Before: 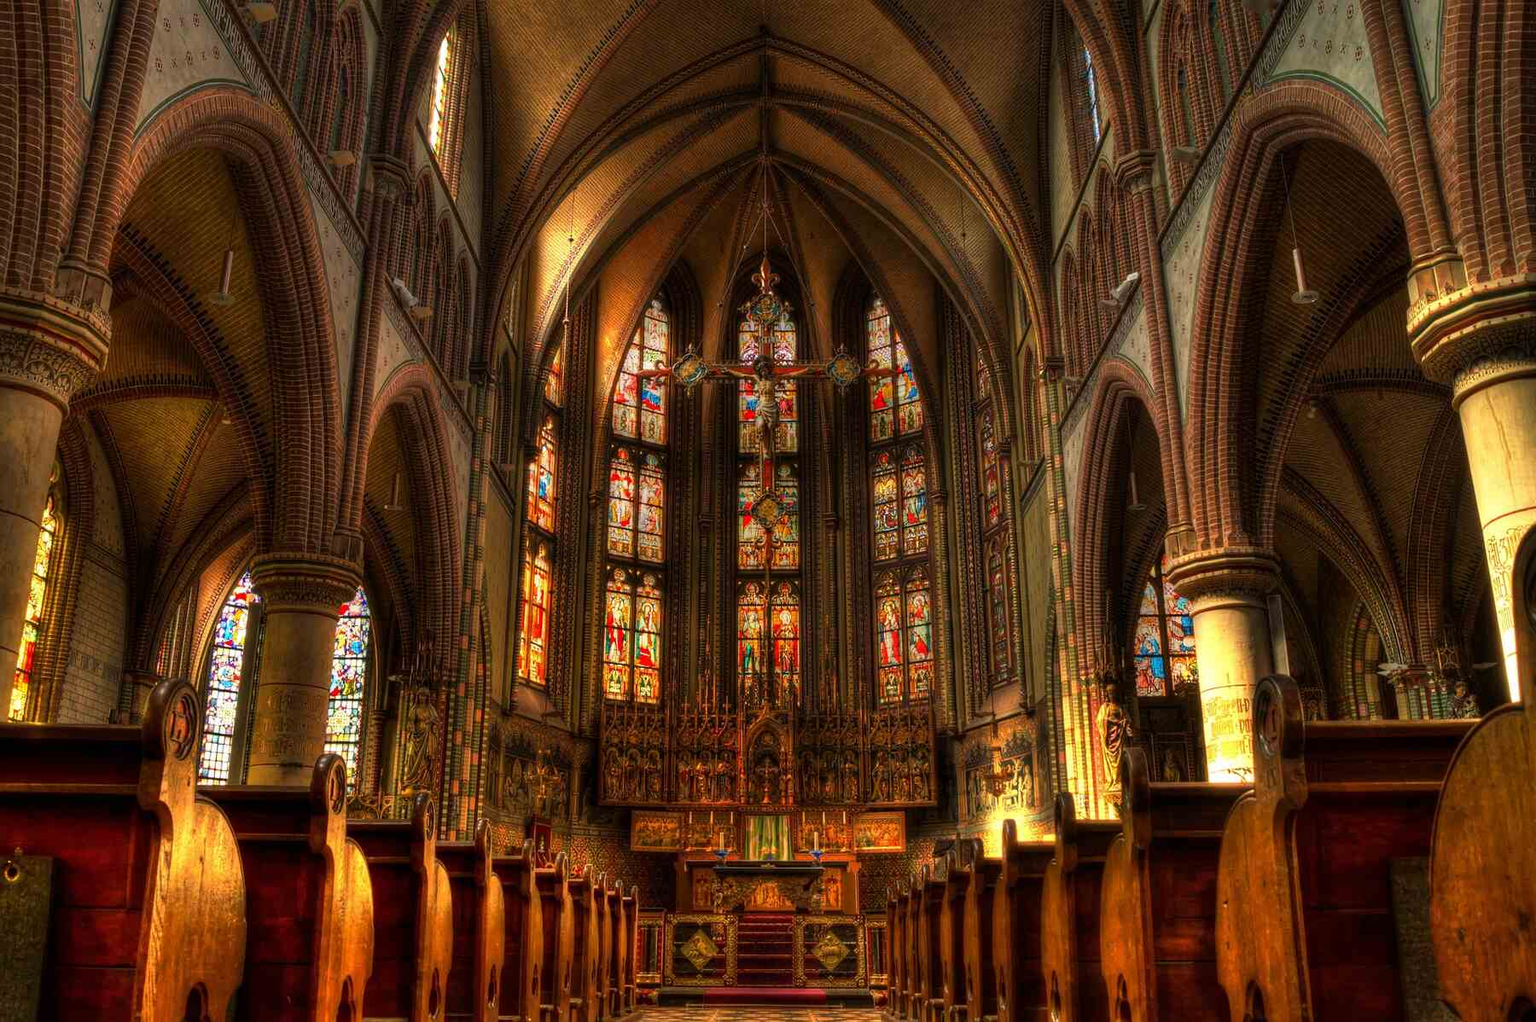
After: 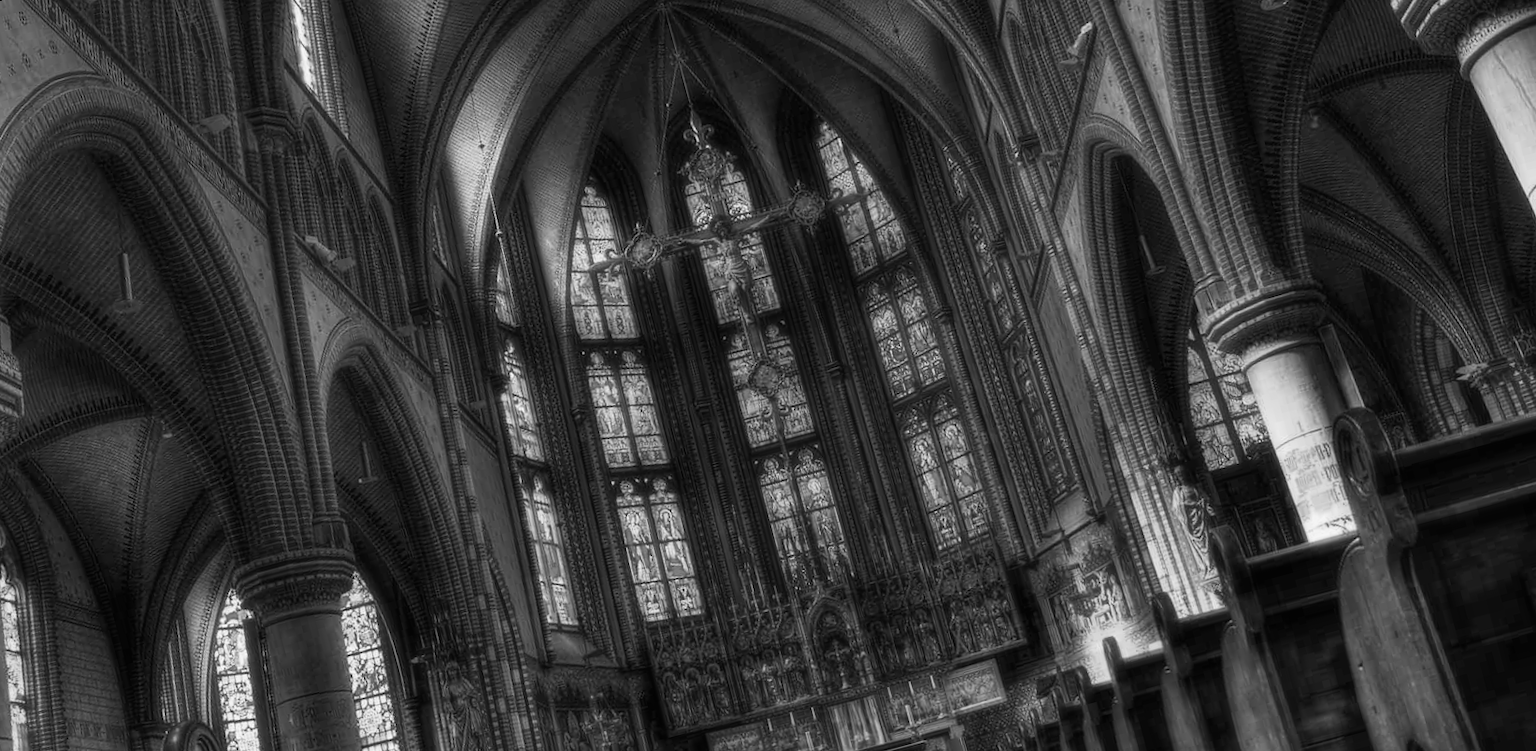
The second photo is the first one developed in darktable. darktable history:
exposure: black level correction 0, compensate exposure bias true, compensate highlight preservation false
haze removal: strength -0.1, adaptive false
color calibration: output gray [0.21, 0.42, 0.37, 0], gray › normalize channels true, illuminant same as pipeline (D50), adaptation XYZ, x 0.346, y 0.359, gamut compression 0
rotate and perspective: rotation -14.8°, crop left 0.1, crop right 0.903, crop top 0.25, crop bottom 0.748
